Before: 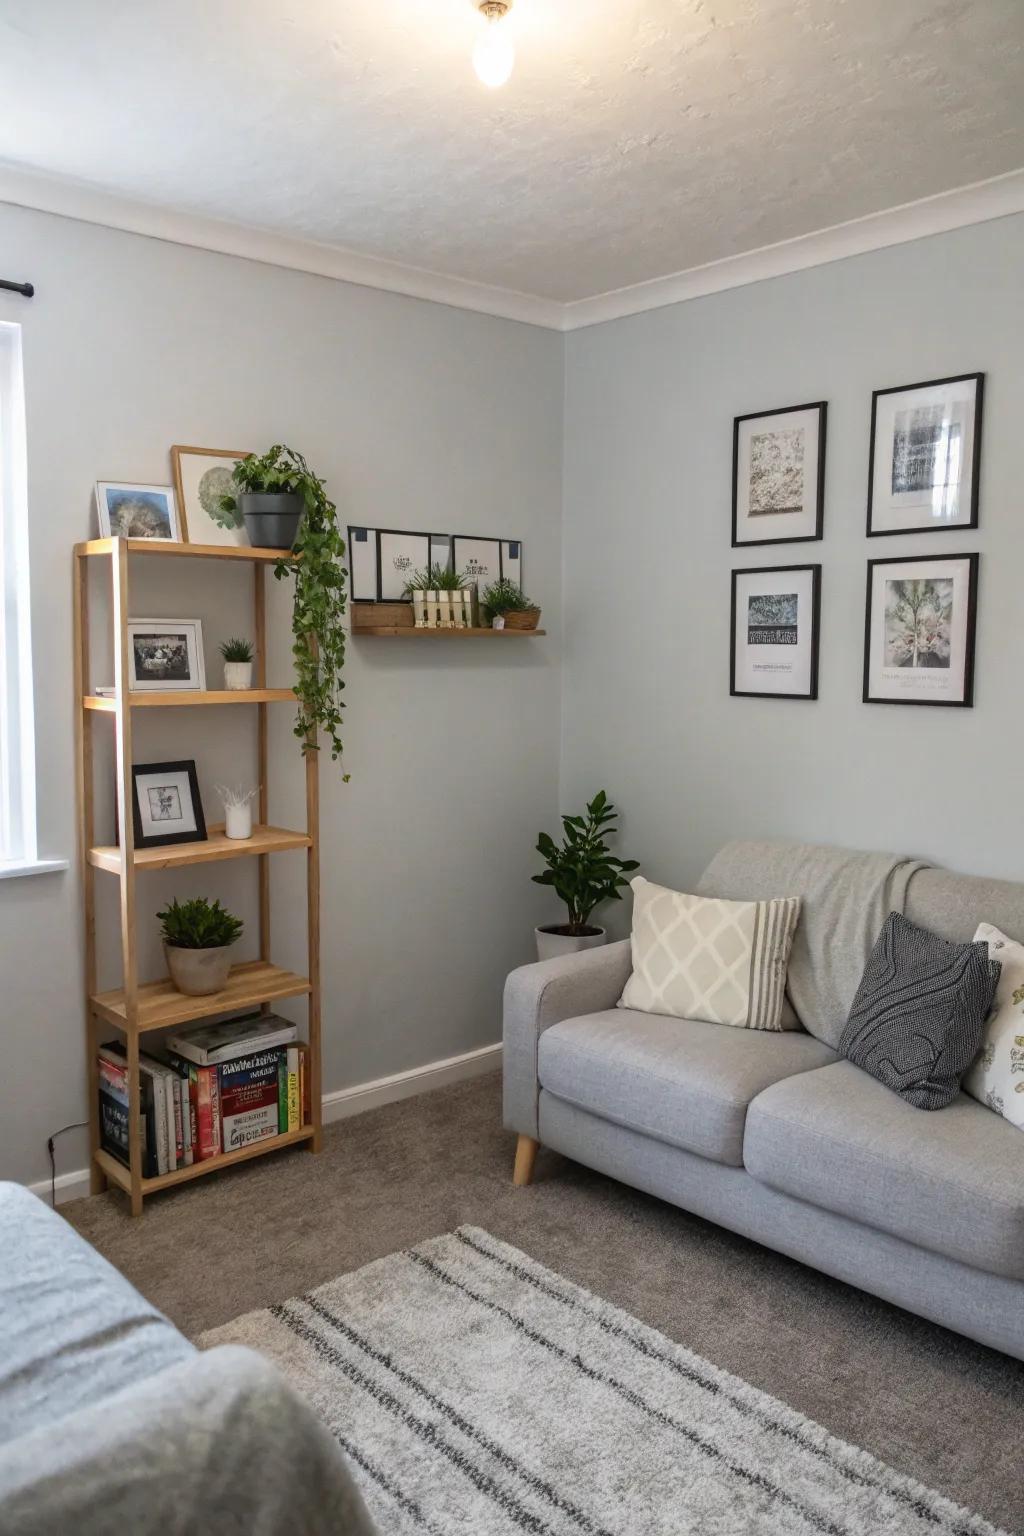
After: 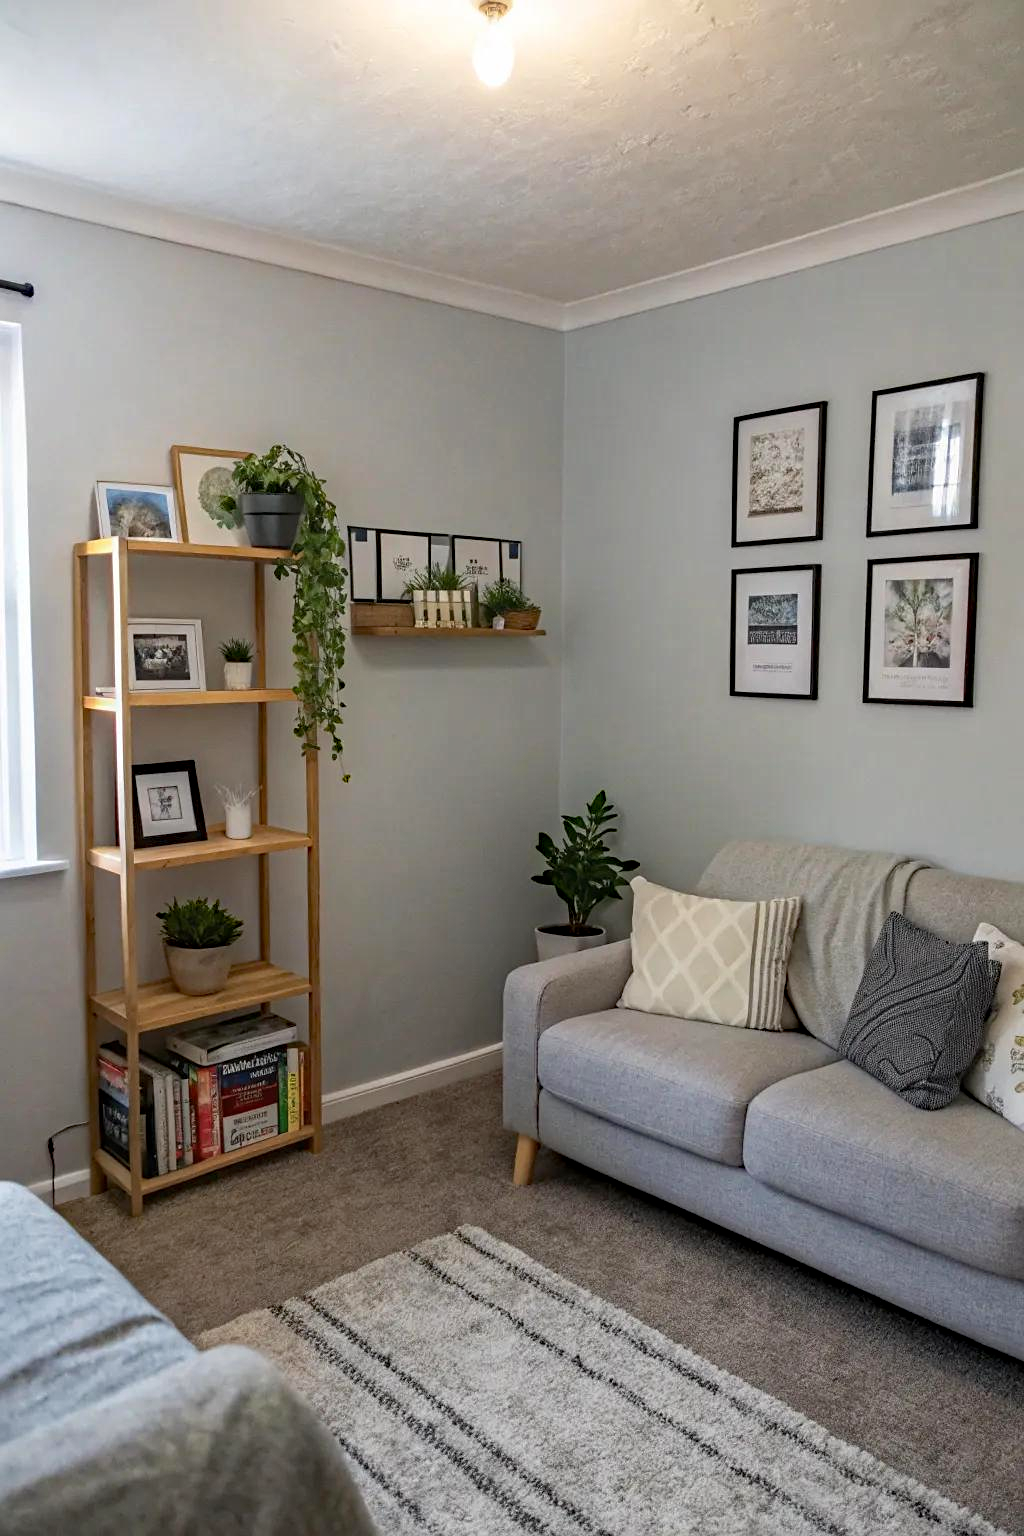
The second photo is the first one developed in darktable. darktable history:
haze removal: strength 0.286, distance 0.246, compatibility mode true, adaptive false
sharpen: amount 0.209
